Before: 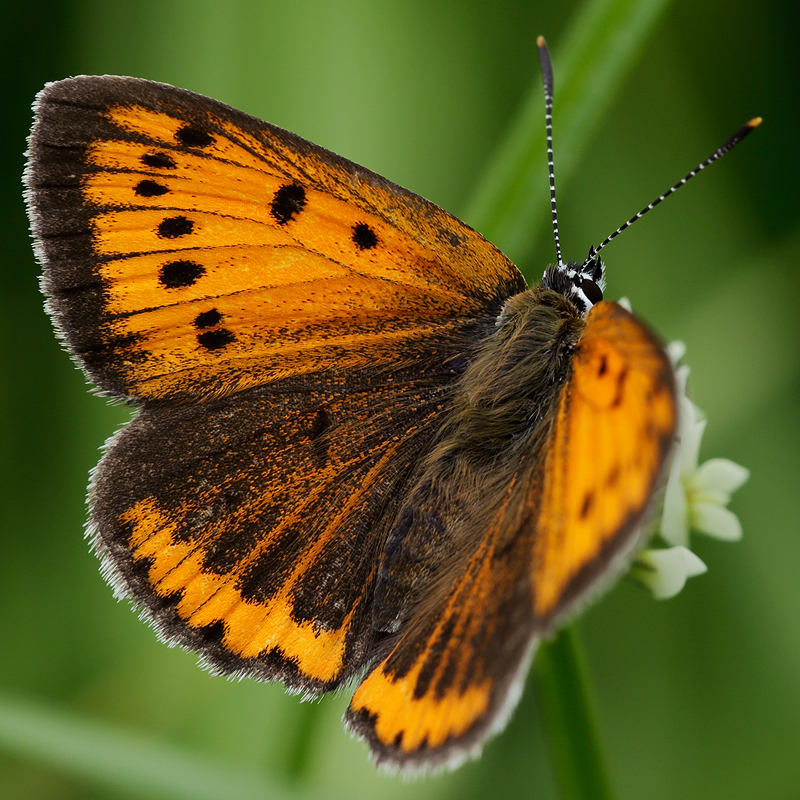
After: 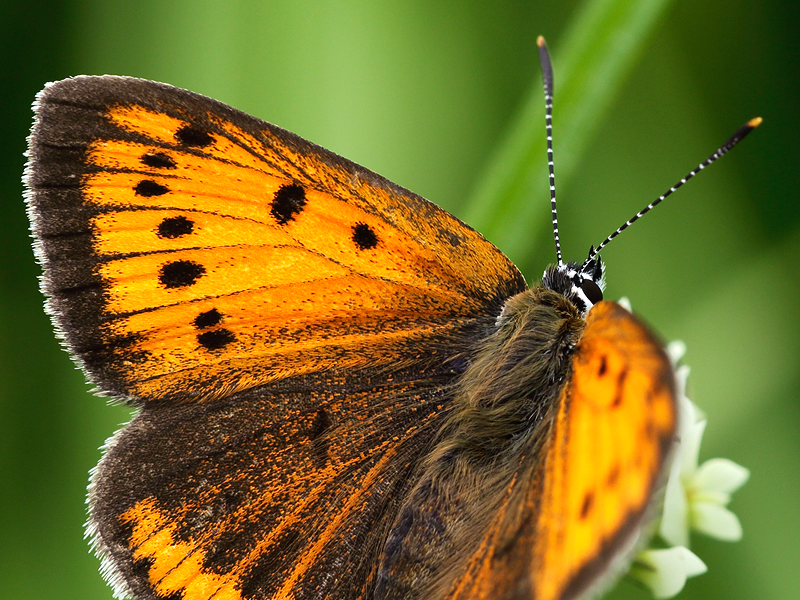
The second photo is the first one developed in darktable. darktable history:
crop: bottom 24.988%
exposure: black level correction 0, exposure 0.7 EV, compensate exposure bias true, compensate highlight preservation false
